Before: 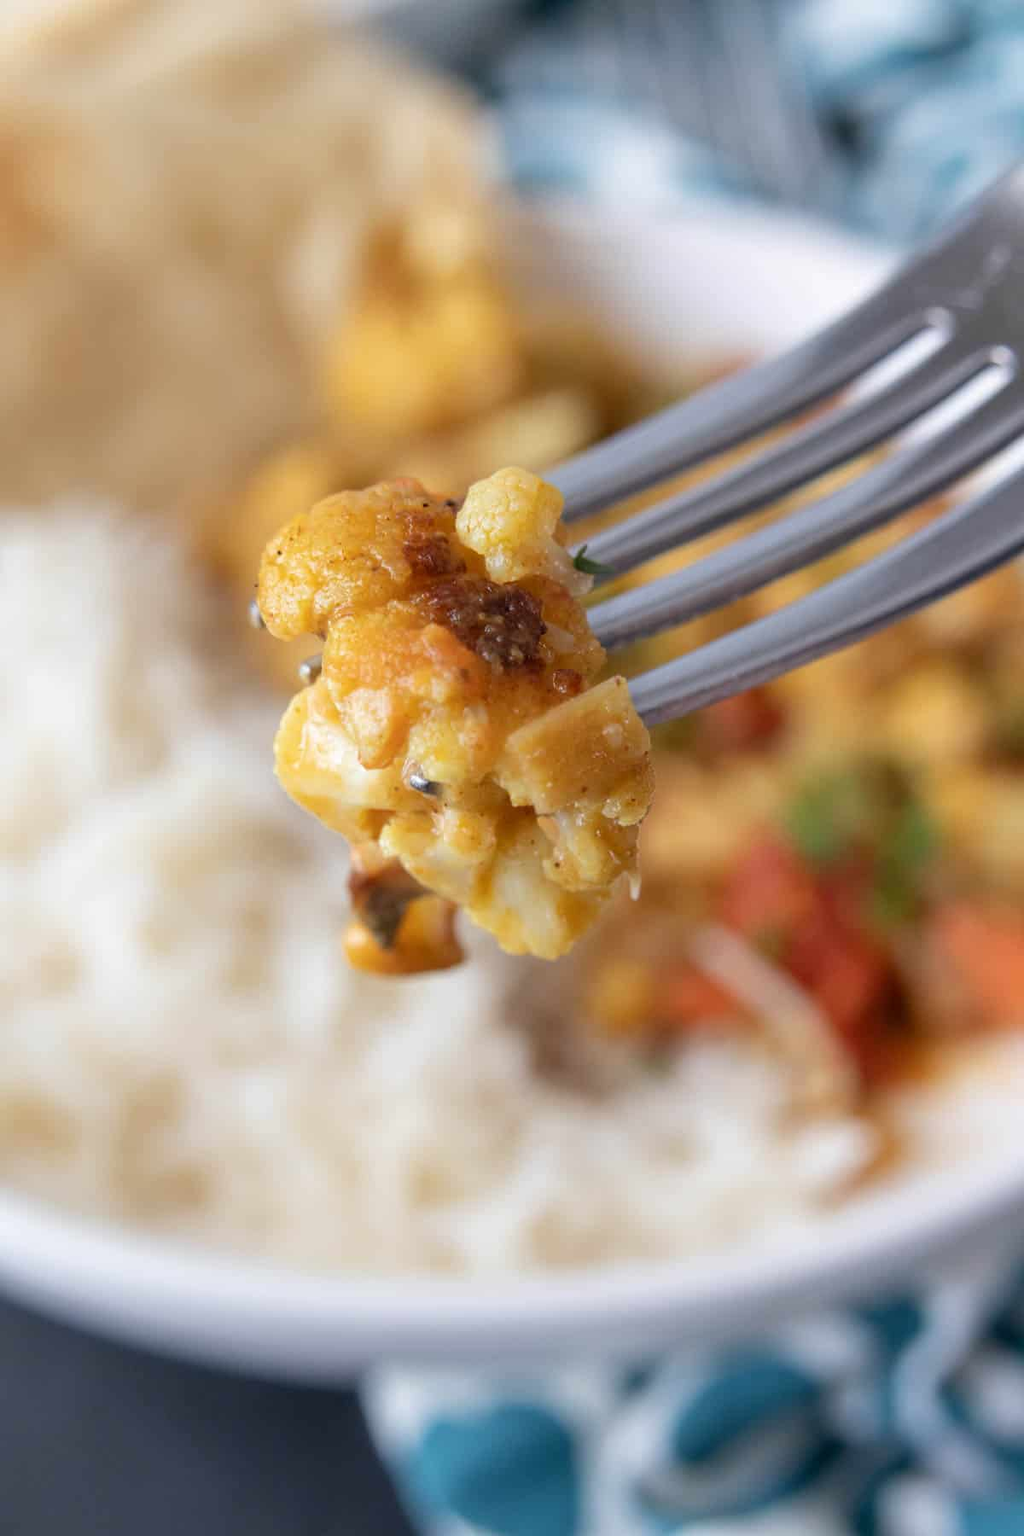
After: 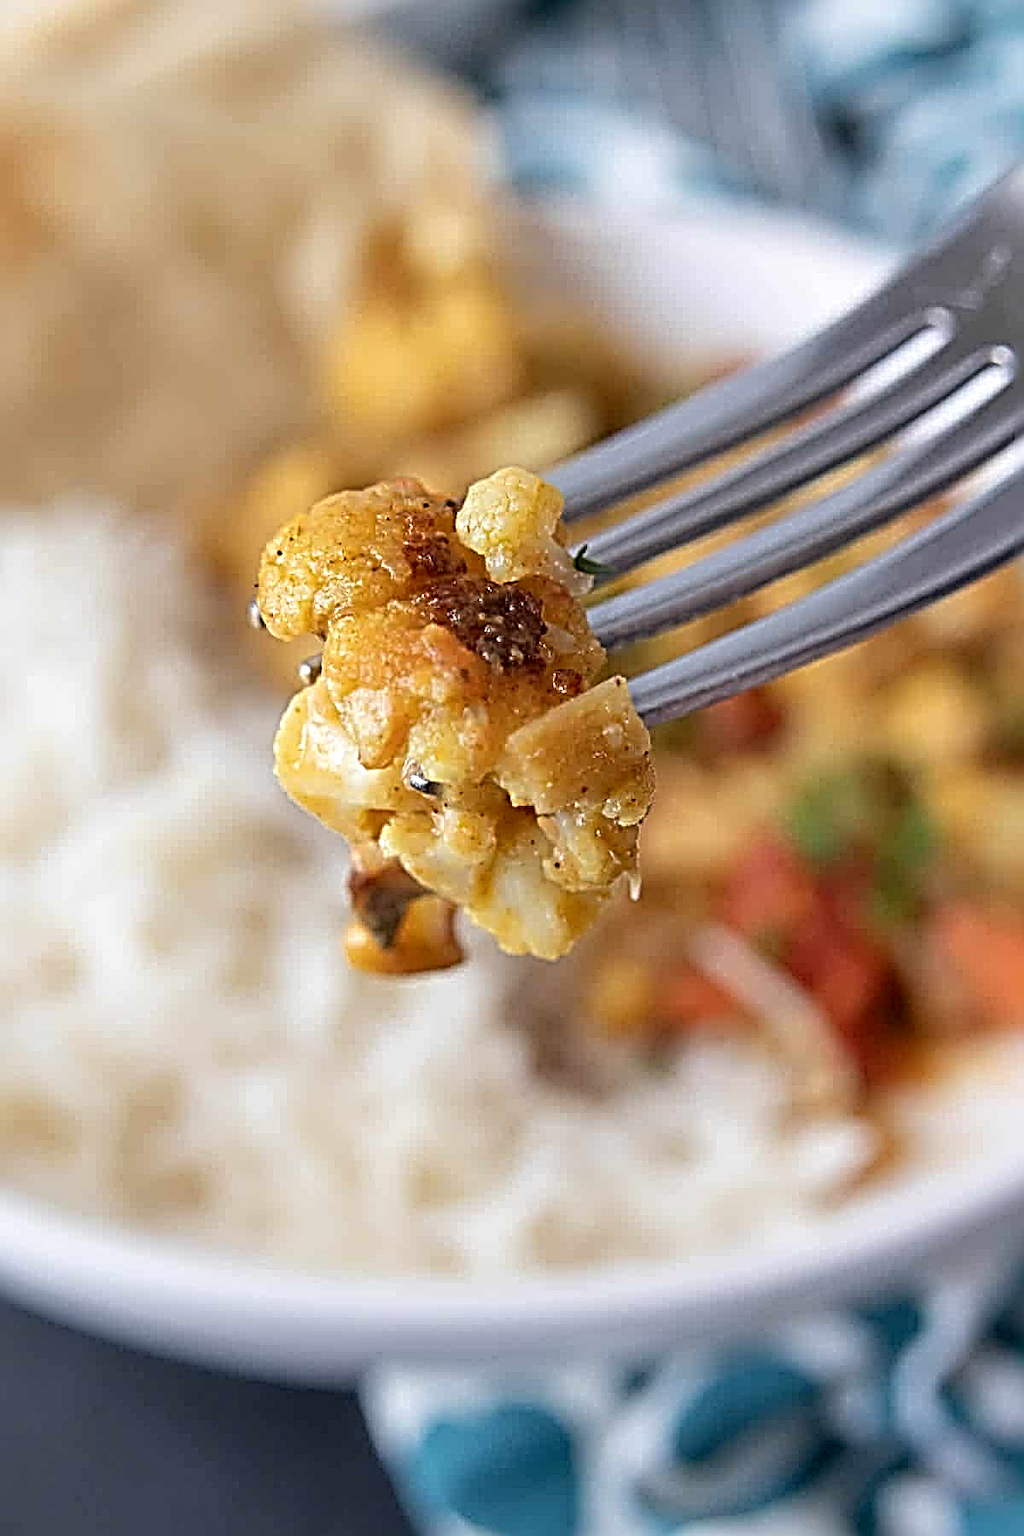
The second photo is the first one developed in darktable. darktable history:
local contrast: mode bilateral grid, contrast 21, coarseness 50, detail 120%, midtone range 0.2
sharpen: radius 4.041, amount 1.994
